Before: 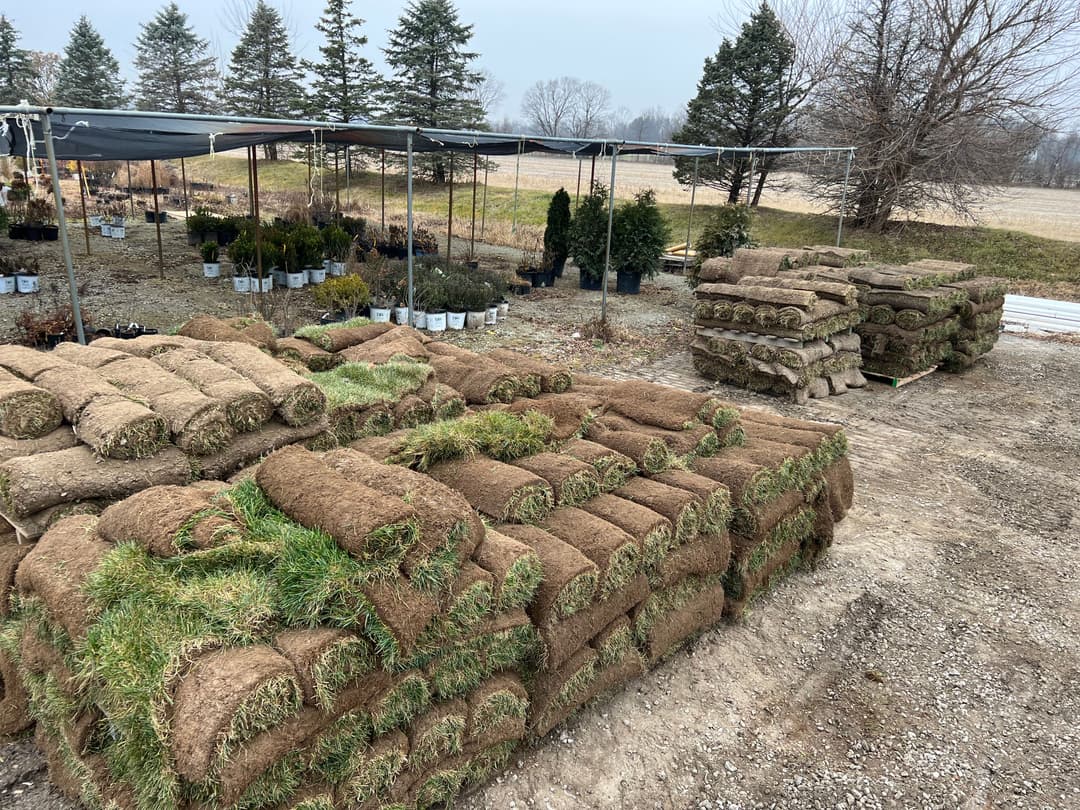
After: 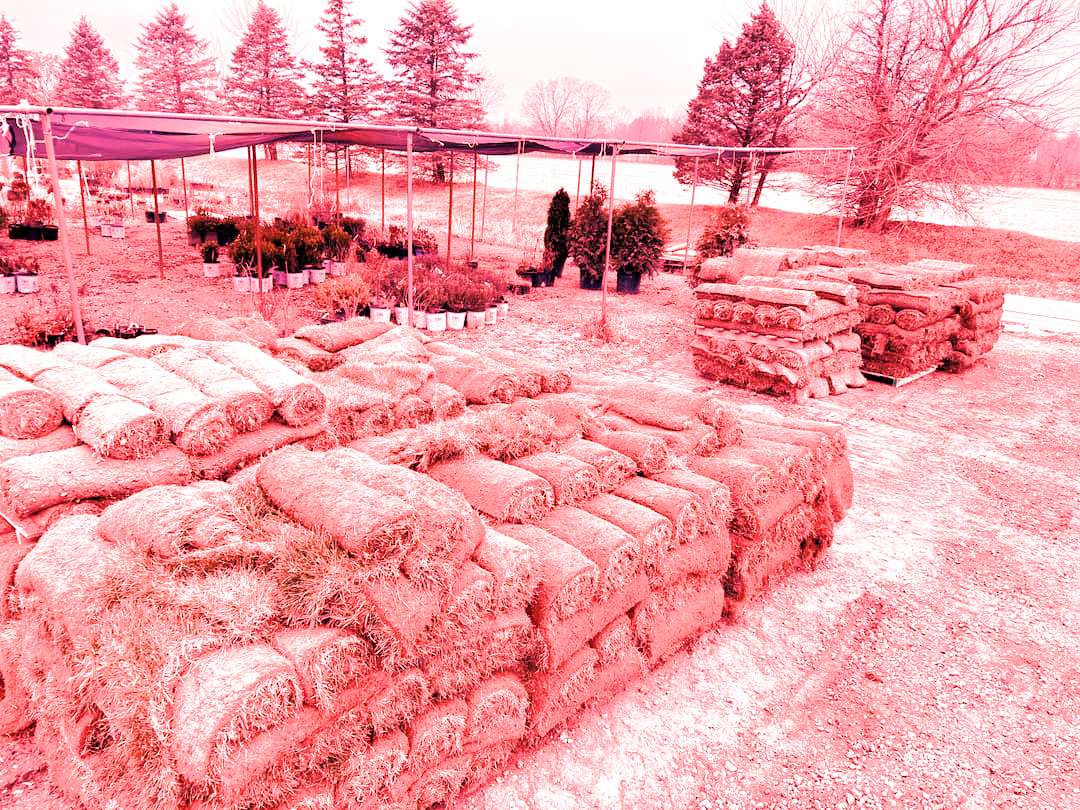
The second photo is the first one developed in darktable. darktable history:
filmic rgb: black relative exposure -7.65 EV, white relative exposure 4.56 EV, hardness 3.61
white balance: red 4.26, blue 1.802
